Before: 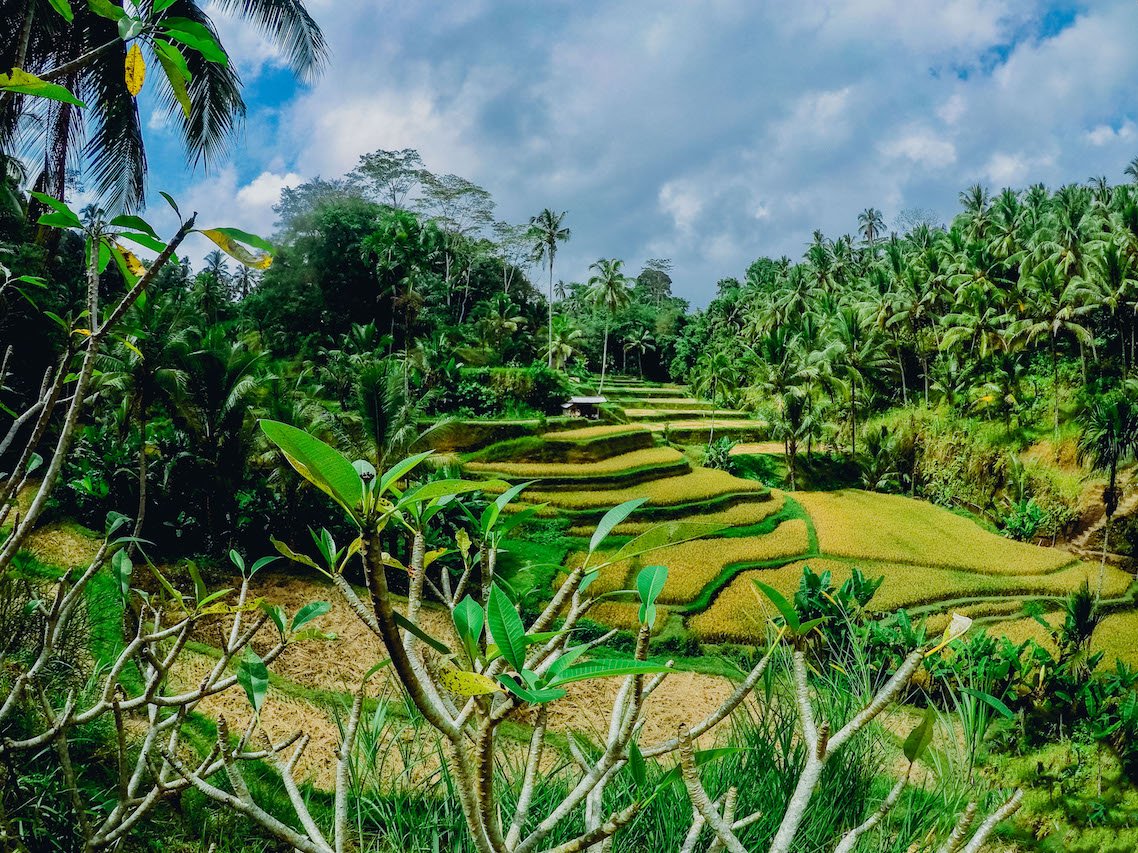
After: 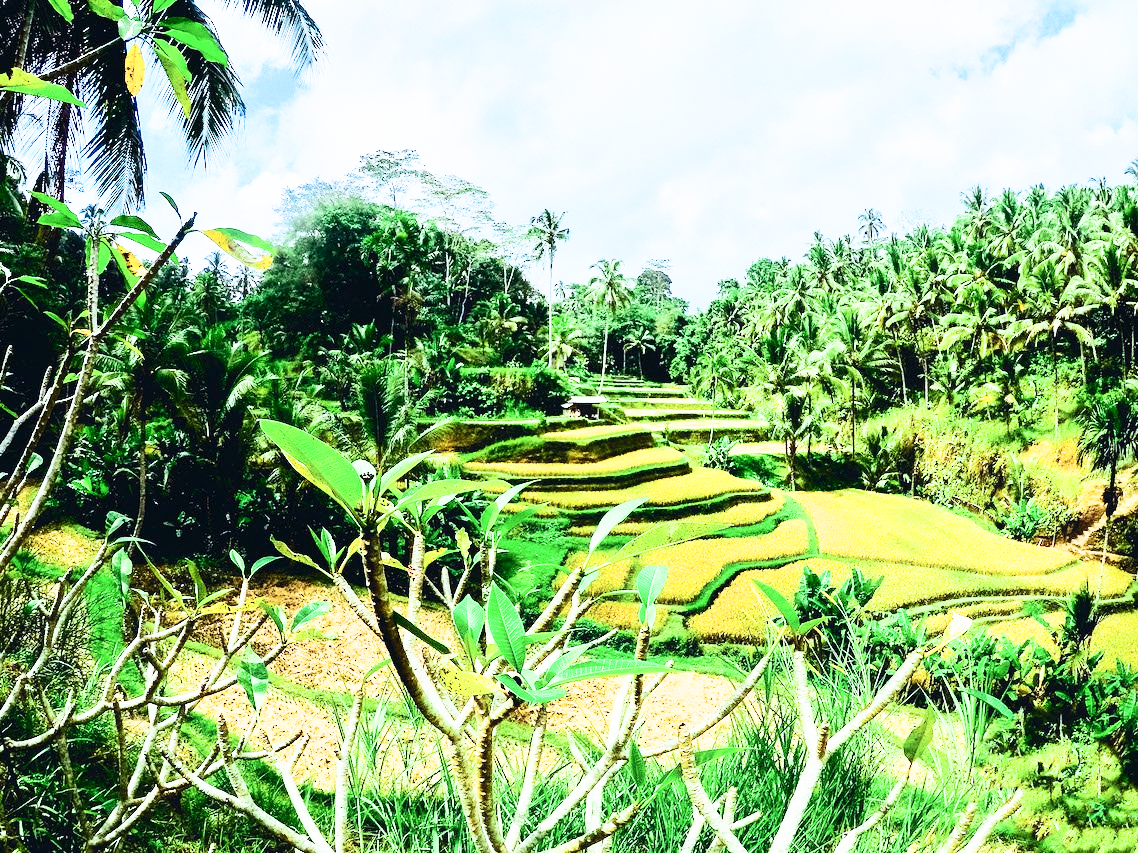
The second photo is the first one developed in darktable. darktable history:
contrast brightness saturation: contrast 0.28
contrast equalizer: y [[0.5, 0.488, 0.462, 0.461, 0.491, 0.5], [0.5 ×6], [0.5 ×6], [0 ×6], [0 ×6]]
exposure: black level correction 0, exposure 1.55 EV, compensate exposure bias true, compensate highlight preservation false
sigmoid: contrast 1.22, skew 0.65
grain: coarseness 0.09 ISO
tone equalizer: -8 EV -0.417 EV, -7 EV -0.389 EV, -6 EV -0.333 EV, -5 EV -0.222 EV, -3 EV 0.222 EV, -2 EV 0.333 EV, -1 EV 0.389 EV, +0 EV 0.417 EV, edges refinement/feathering 500, mask exposure compensation -1.25 EV, preserve details no
